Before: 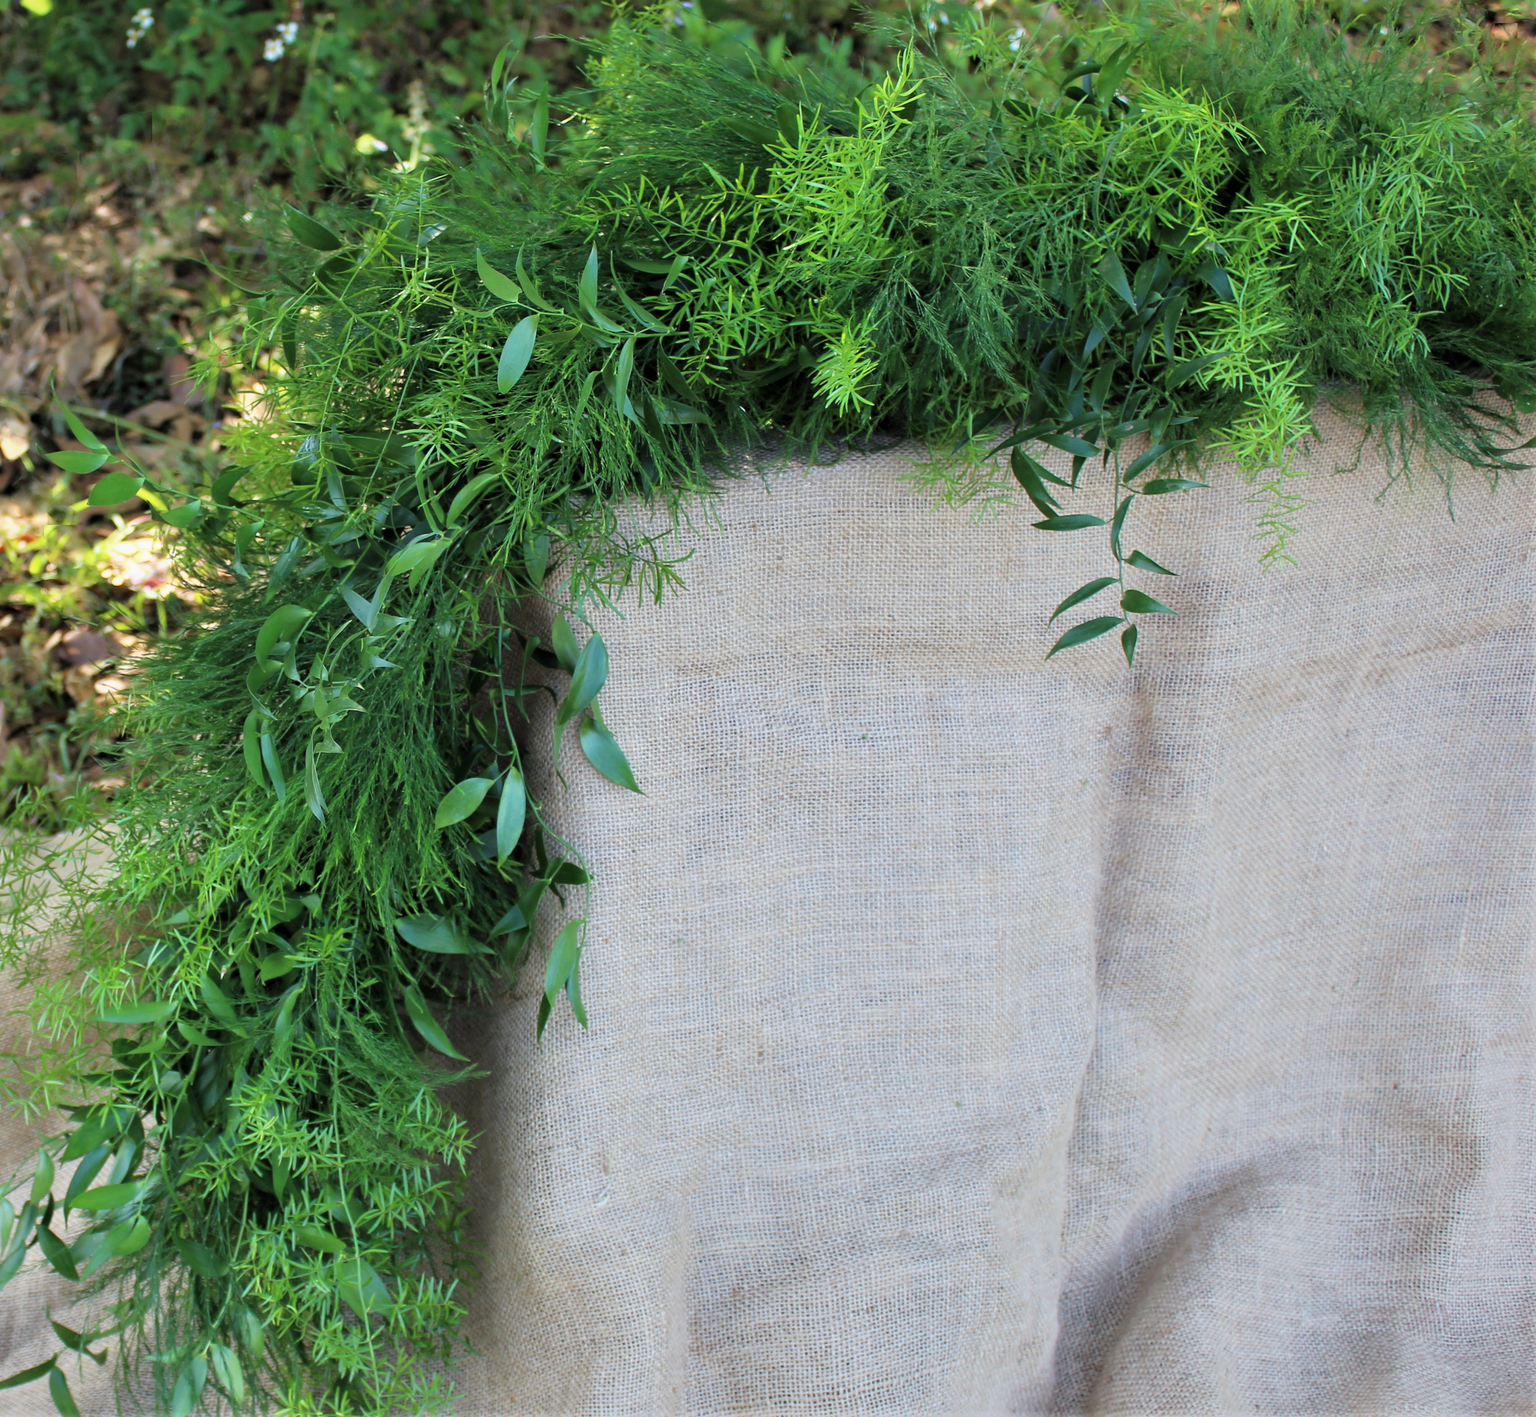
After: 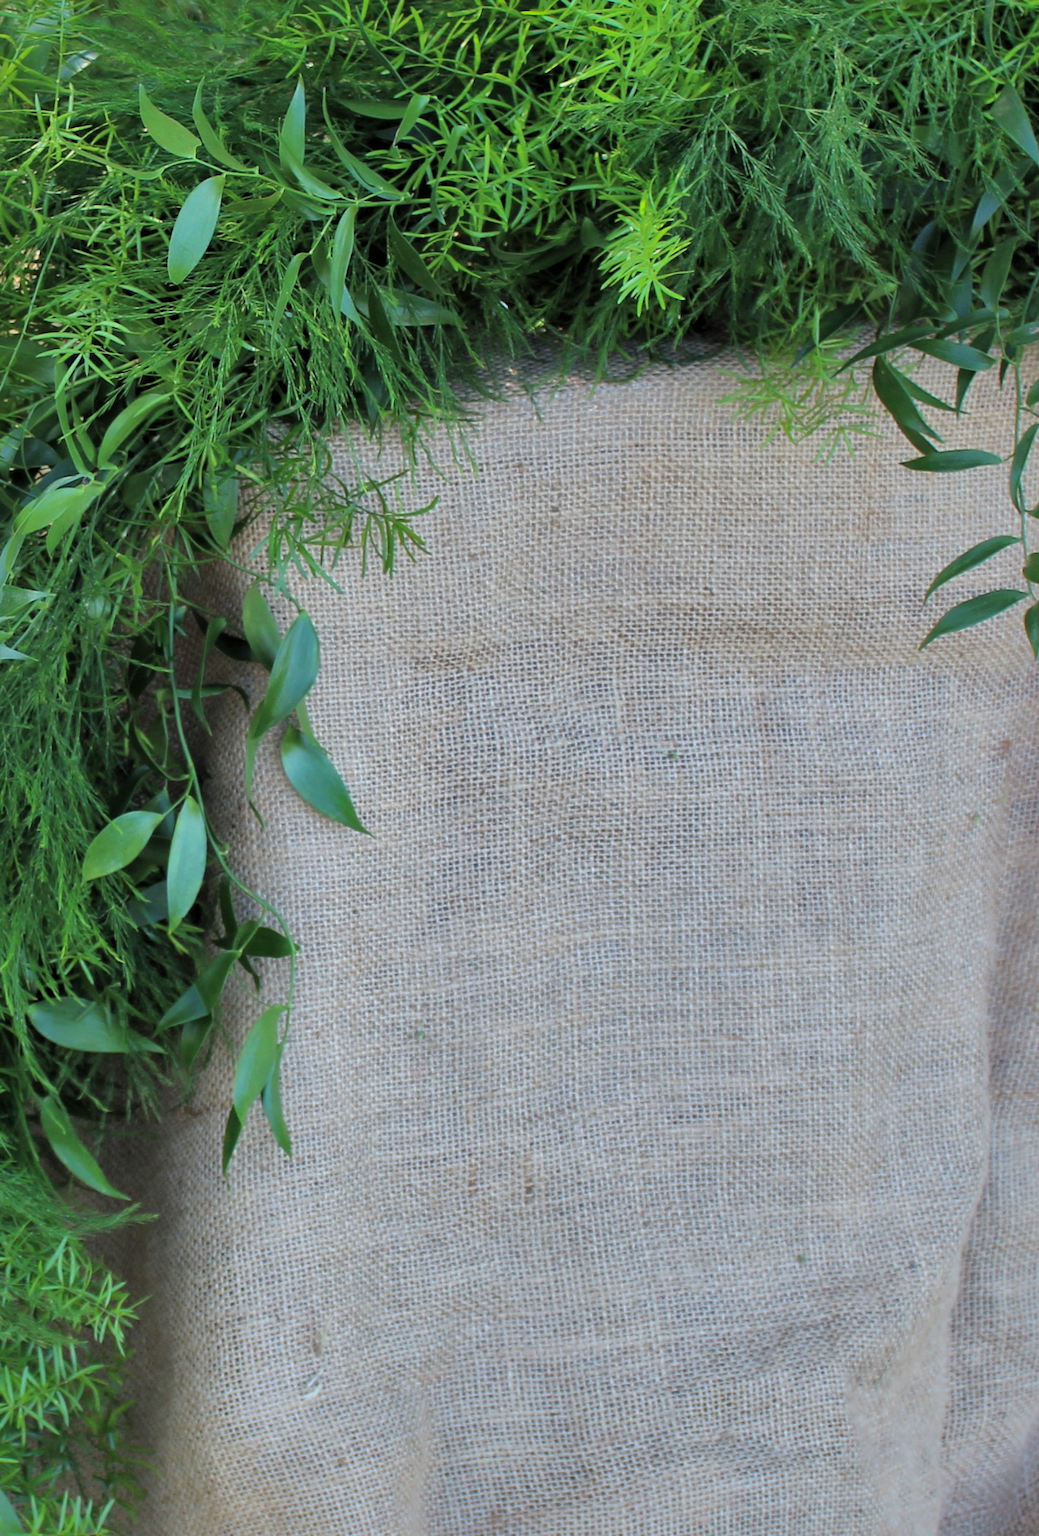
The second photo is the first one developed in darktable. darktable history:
crop and rotate: angle 0.023°, left 24.435%, top 13.184%, right 26.23%, bottom 7.768%
shadows and highlights: shadows 40.04, highlights -59.72
